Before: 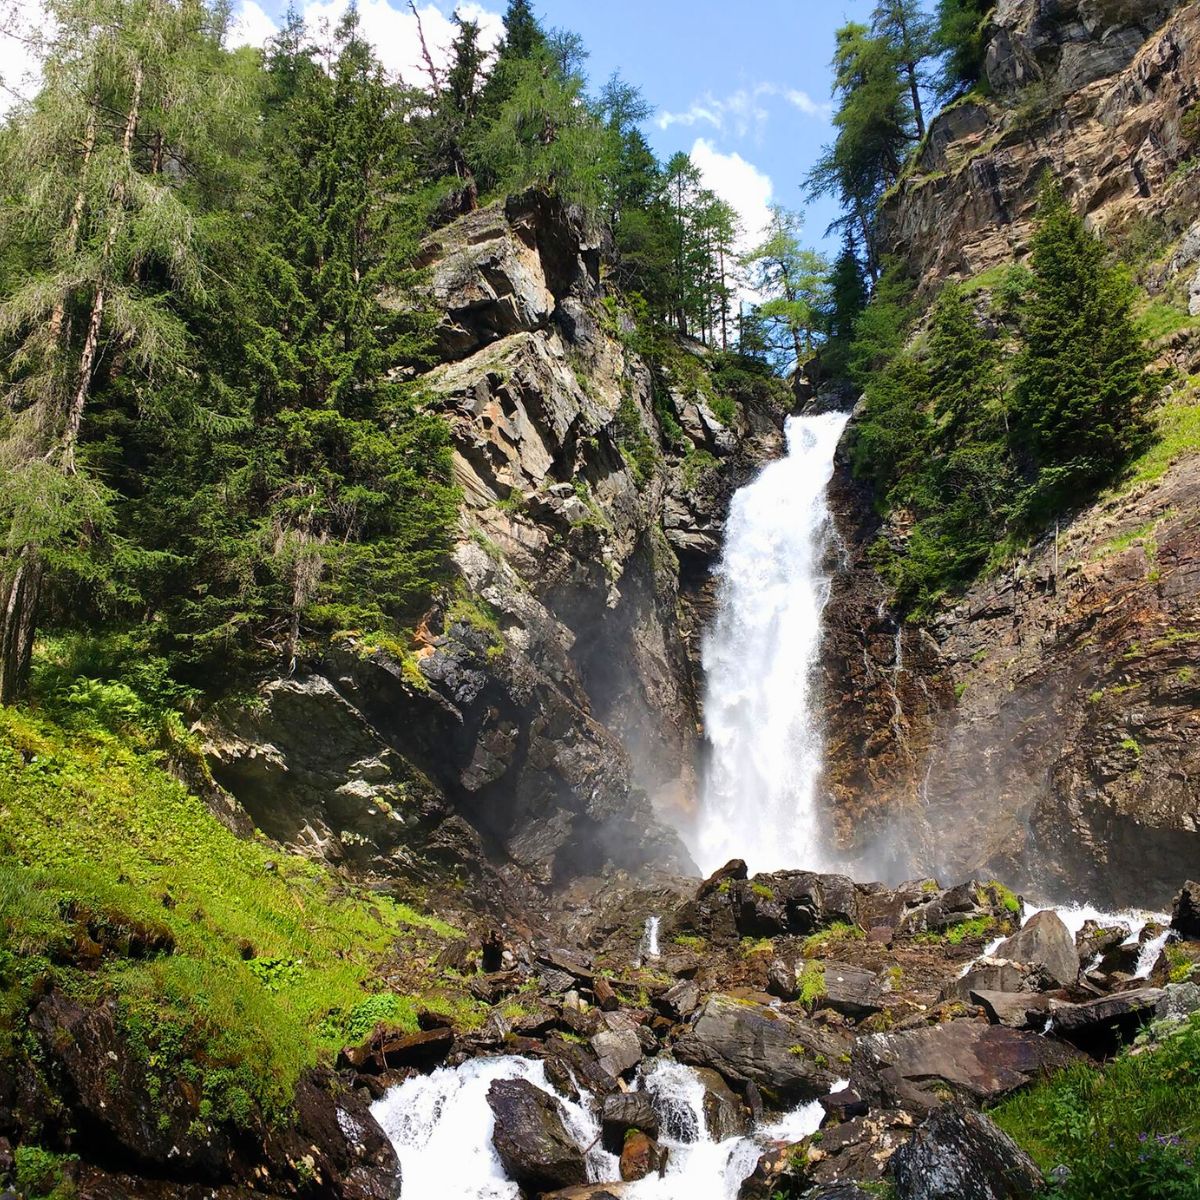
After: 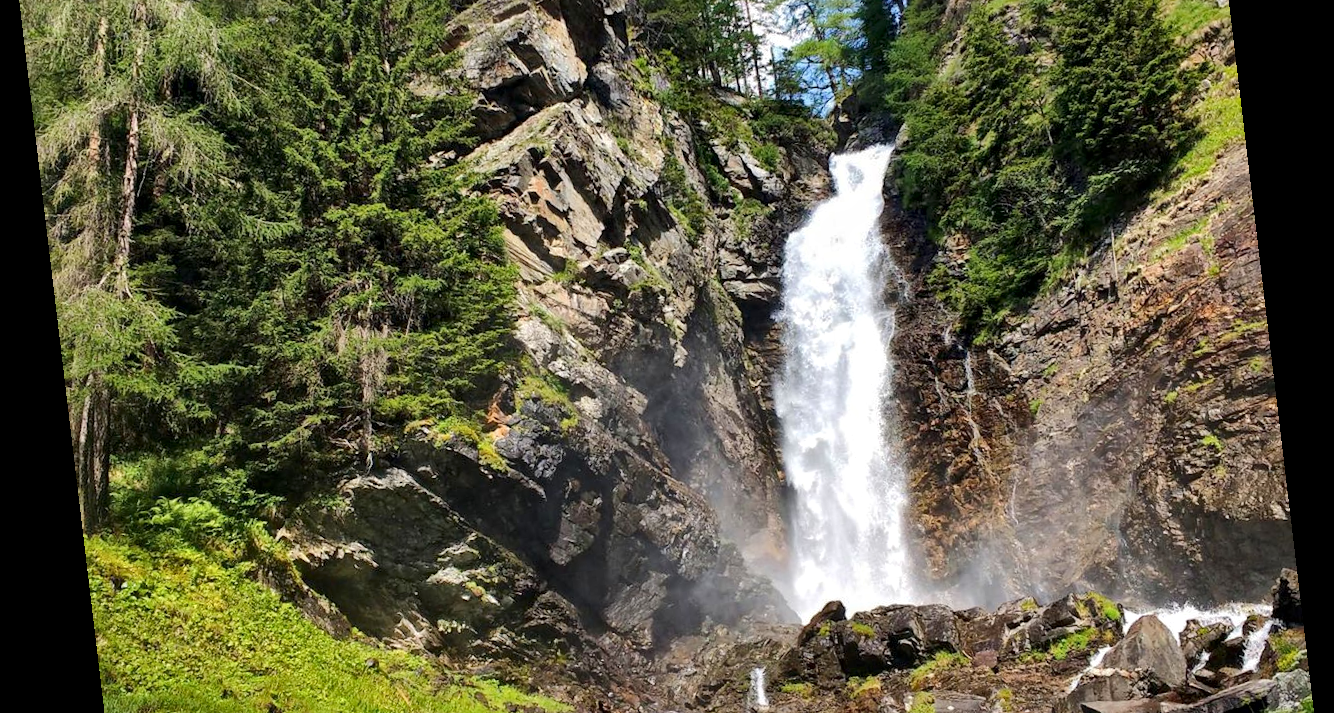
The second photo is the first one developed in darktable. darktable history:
crop and rotate: top 23.043%, bottom 23.437%
rotate and perspective: rotation -6.83°, automatic cropping off
base curve: curves: ch0 [(0, 0) (0.235, 0.266) (0.503, 0.496) (0.786, 0.72) (1, 1)]
local contrast: mode bilateral grid, contrast 20, coarseness 20, detail 150%, midtone range 0.2
